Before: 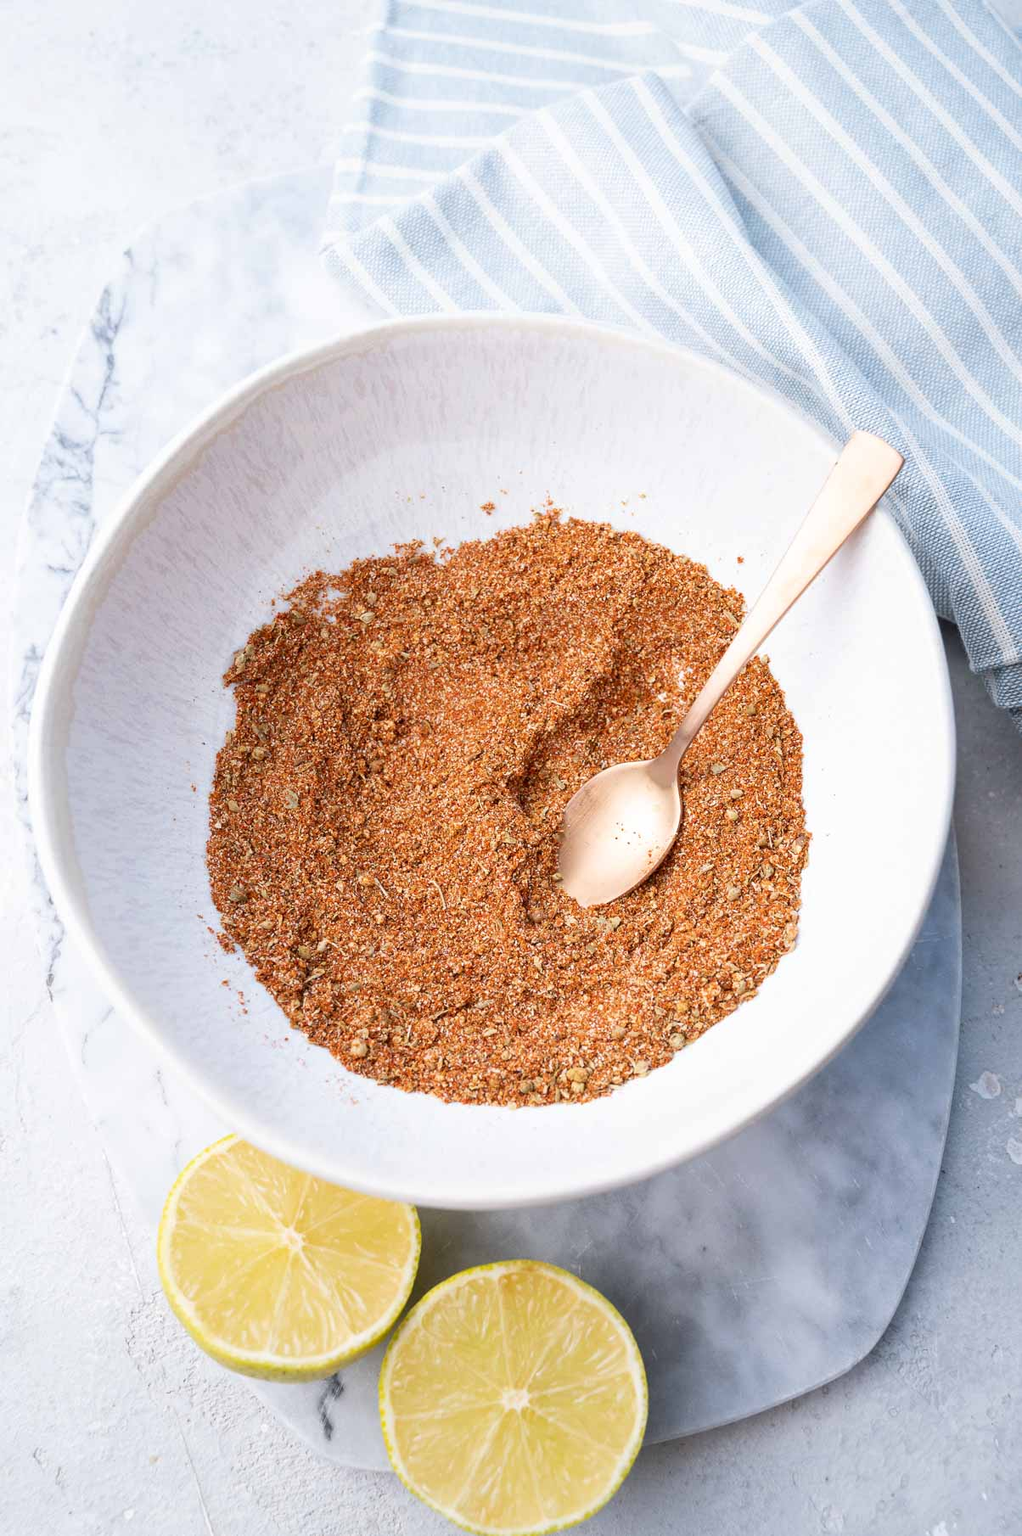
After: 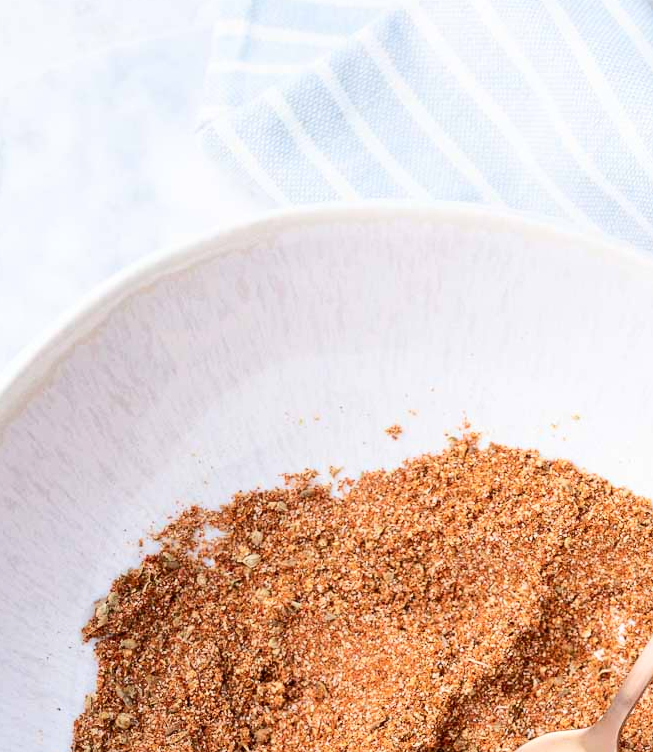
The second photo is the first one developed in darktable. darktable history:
crop: left 15.036%, top 9.236%, right 30.707%, bottom 48.951%
tone curve: curves: ch0 [(0, 0) (0.003, 0.005) (0.011, 0.013) (0.025, 0.027) (0.044, 0.044) (0.069, 0.06) (0.1, 0.081) (0.136, 0.114) (0.177, 0.16) (0.224, 0.211) (0.277, 0.277) (0.335, 0.354) (0.399, 0.435) (0.468, 0.538) (0.543, 0.626) (0.623, 0.708) (0.709, 0.789) (0.801, 0.867) (0.898, 0.935) (1, 1)], color space Lab, independent channels, preserve colors none
